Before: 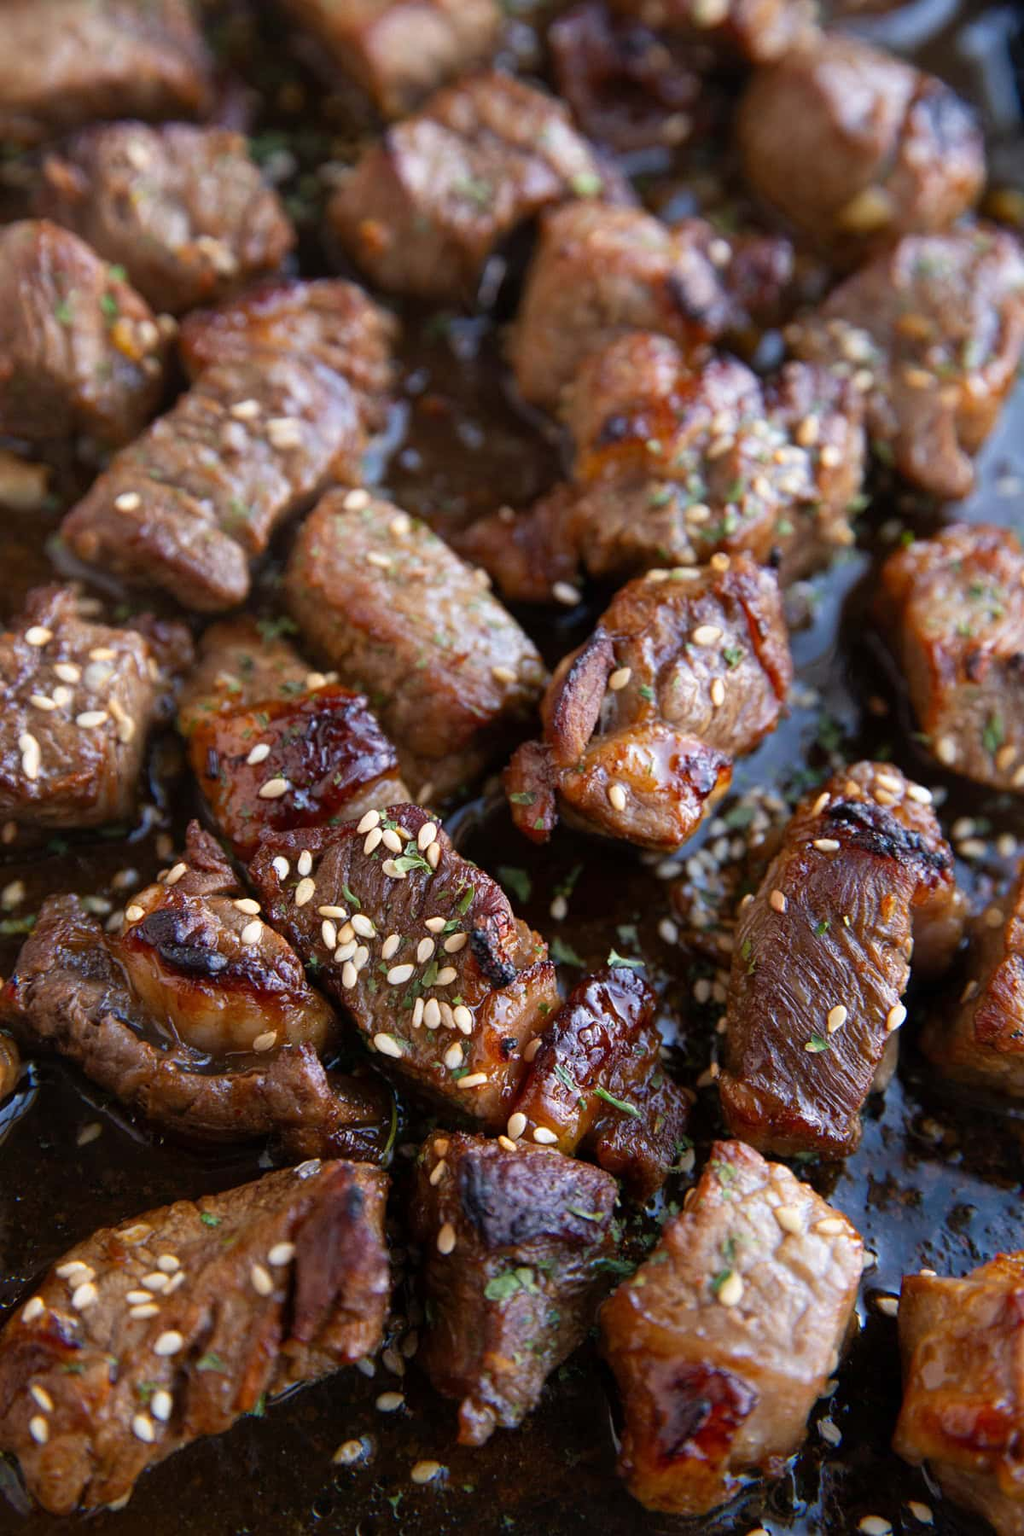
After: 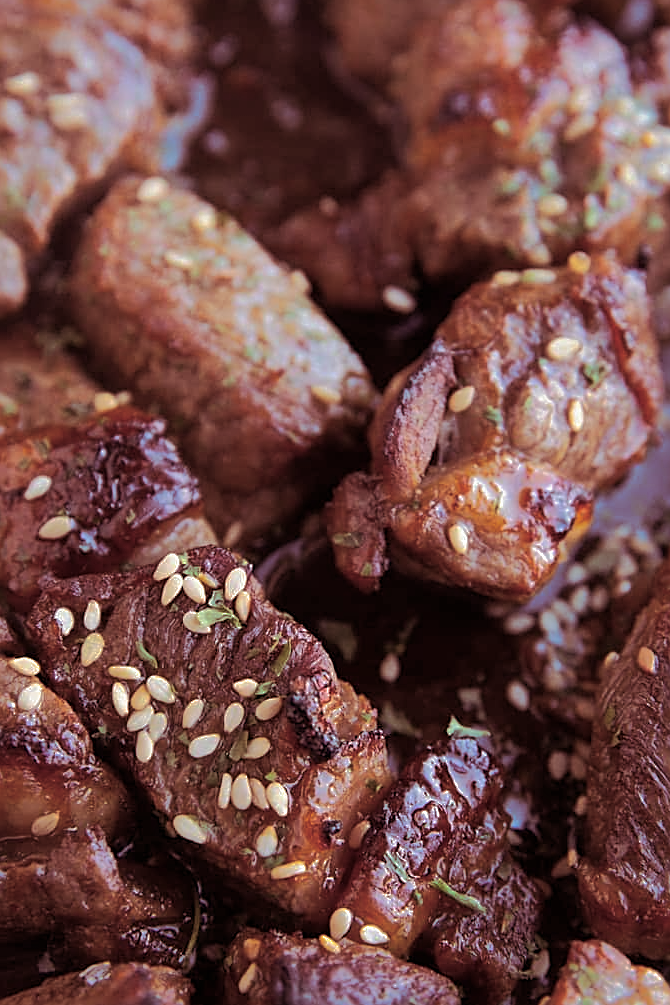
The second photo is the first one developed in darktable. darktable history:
sharpen: on, module defaults
crop and rotate: left 22.13%, top 22.054%, right 22.026%, bottom 22.102%
split-toning: on, module defaults
shadows and highlights: shadows 25, highlights -70
